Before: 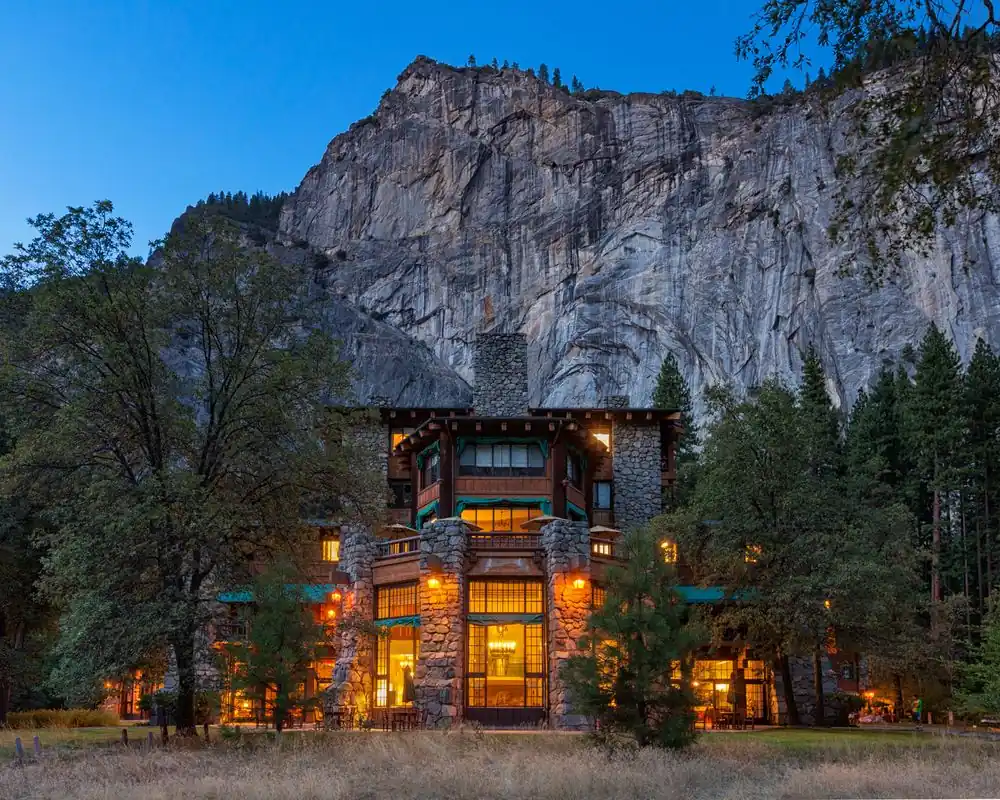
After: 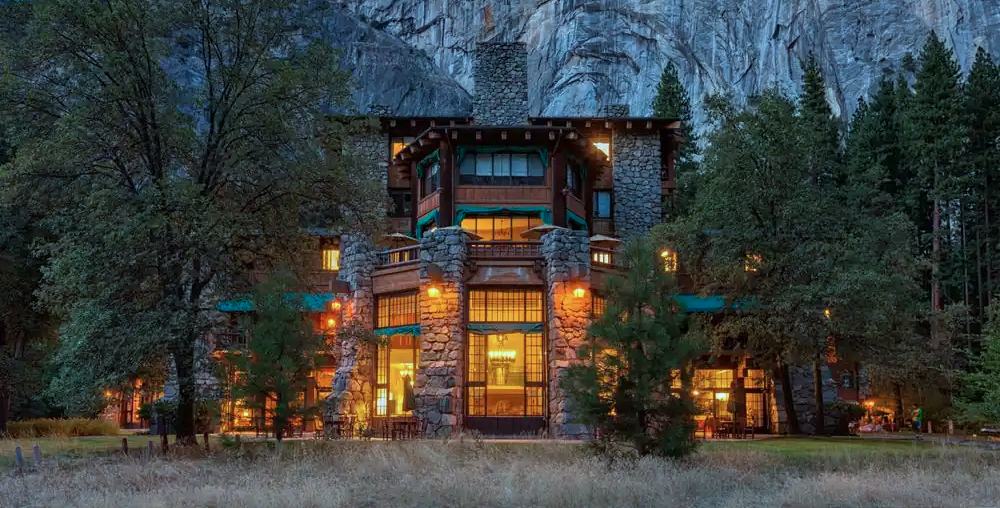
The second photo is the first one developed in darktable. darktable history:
crop and rotate: top 36.435%
color correction: highlights a* -11.71, highlights b* -15.58
